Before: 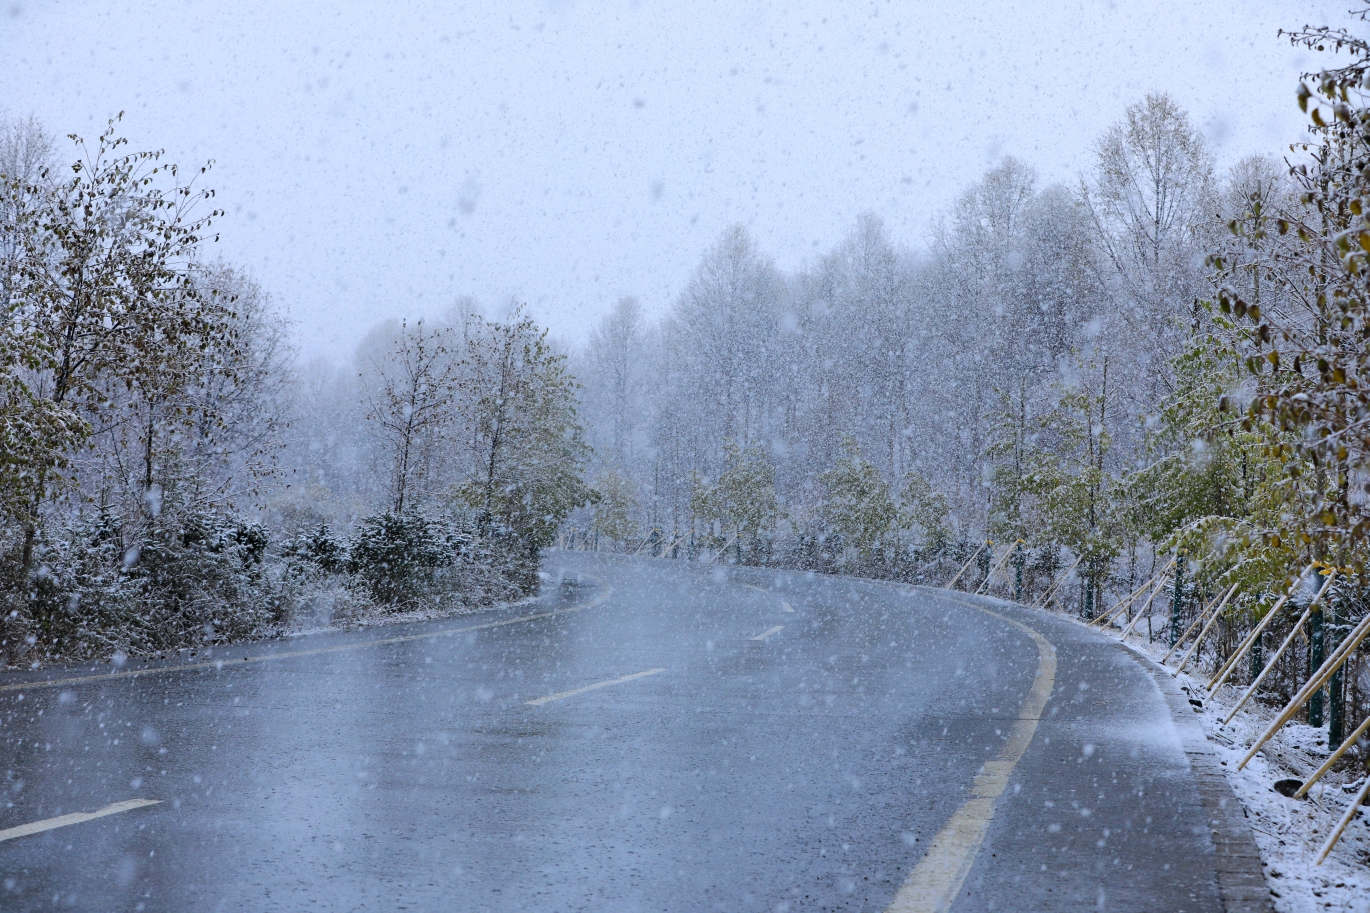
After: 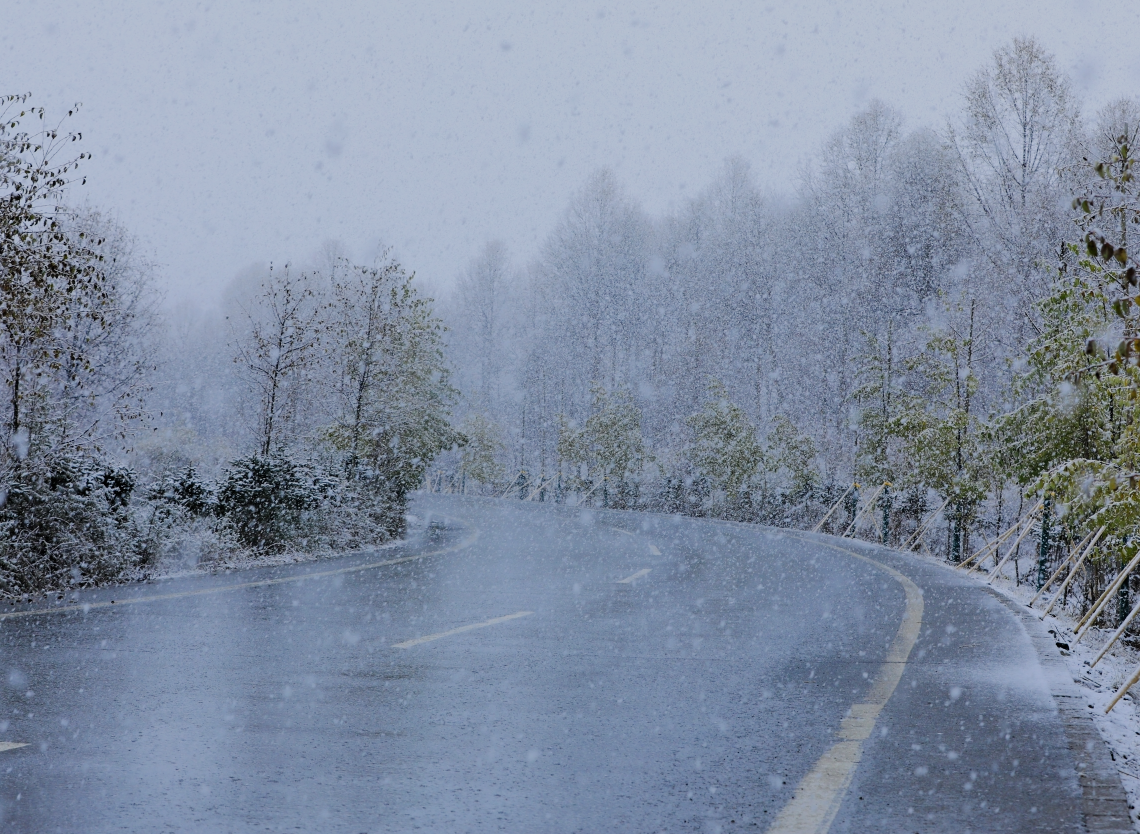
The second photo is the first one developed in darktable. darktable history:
crop: left 9.767%, top 6.294%, right 7.009%, bottom 2.257%
filmic rgb: black relative exposure -7.14 EV, white relative exposure 5.34 EV, hardness 3.02, contrast in shadows safe
